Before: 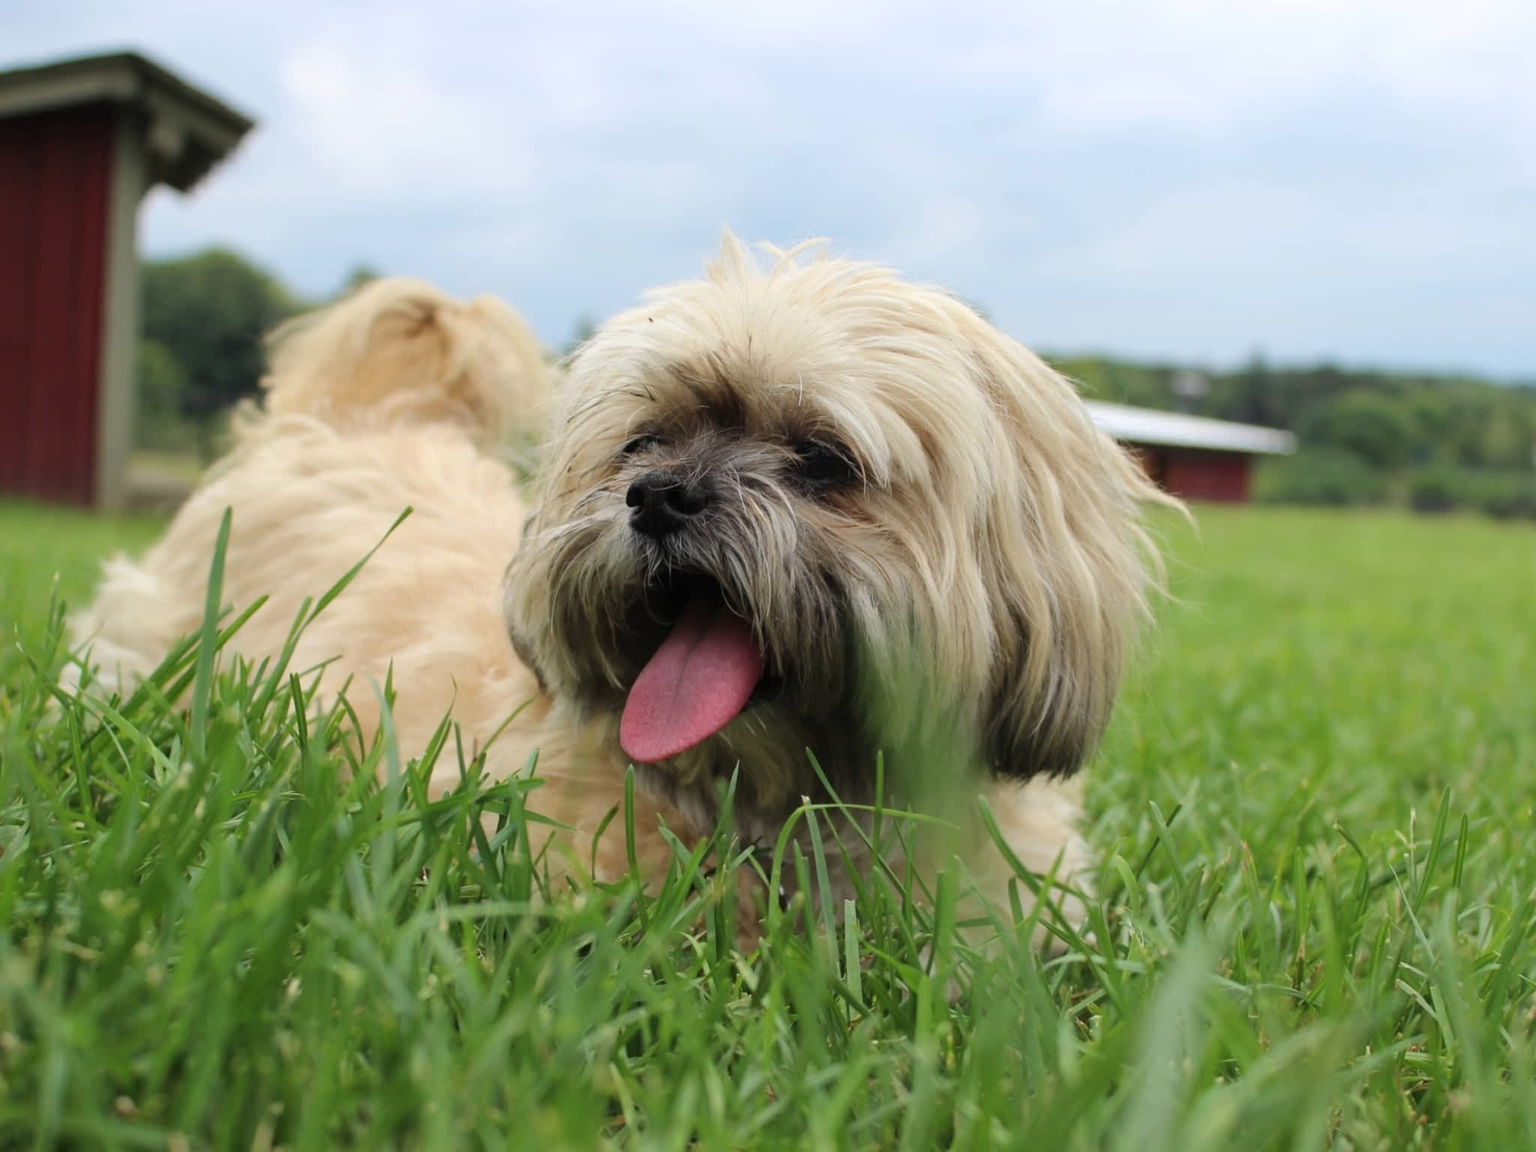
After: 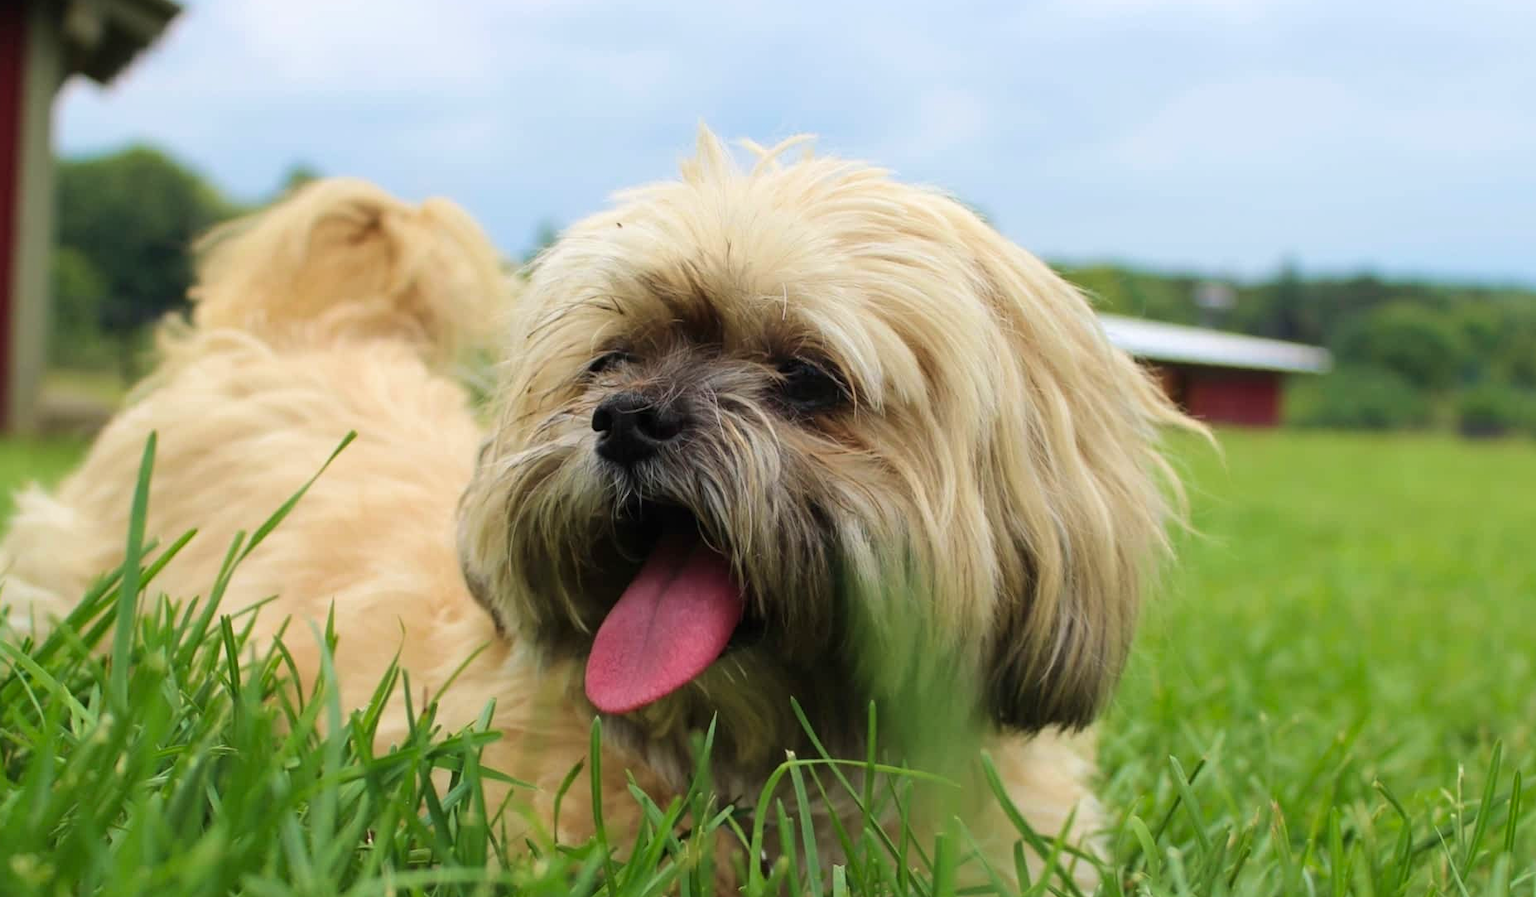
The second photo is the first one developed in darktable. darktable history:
velvia: on, module defaults
contrast brightness saturation: contrast 0.044, saturation 0.155
crop: left 5.897%, top 10.141%, right 3.508%, bottom 19.254%
